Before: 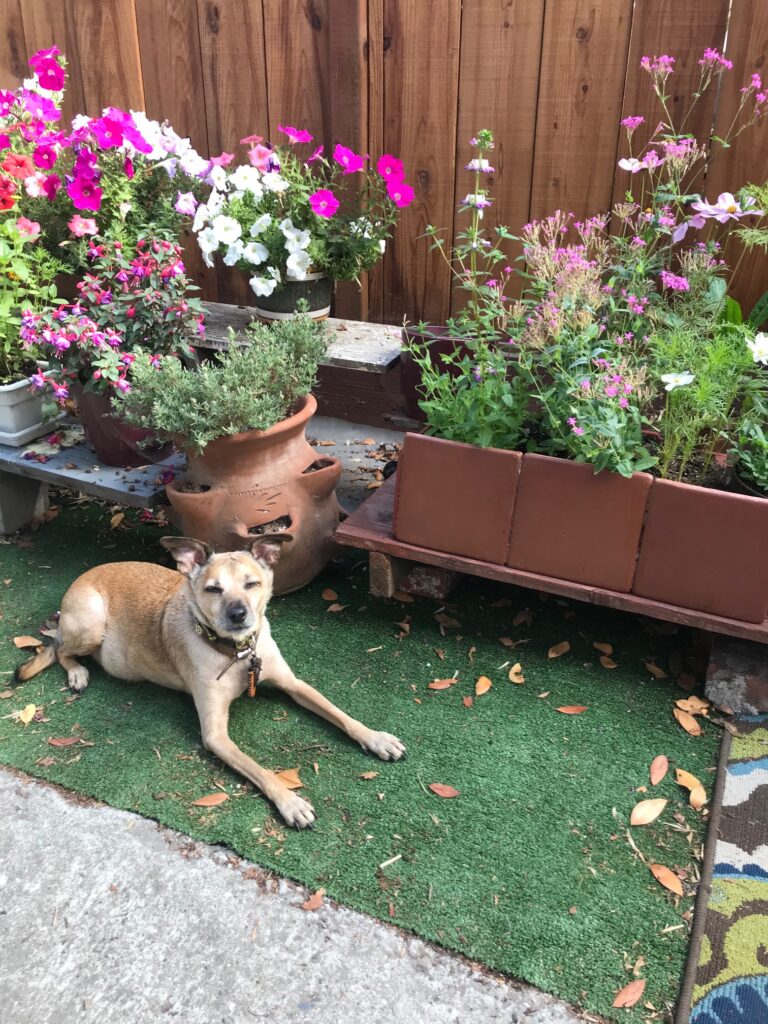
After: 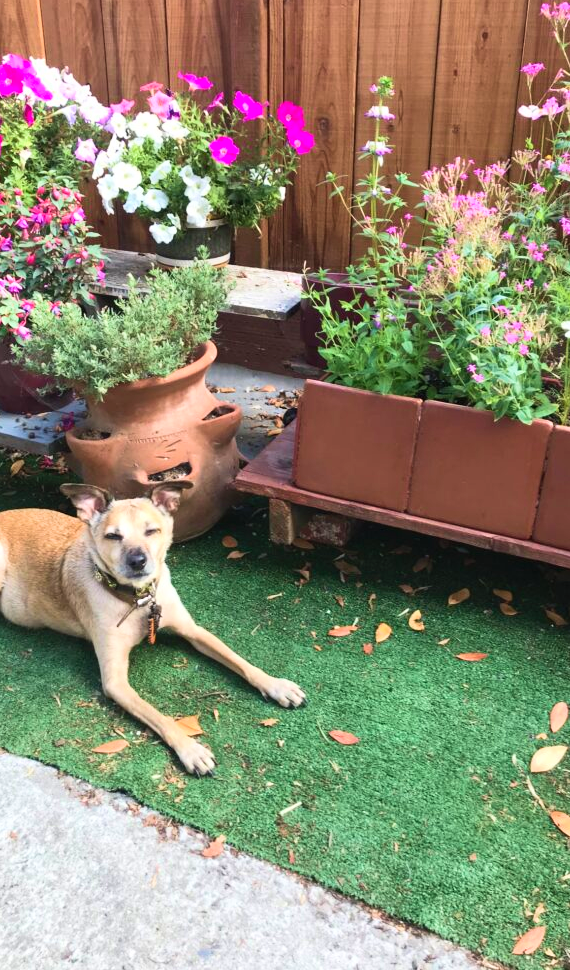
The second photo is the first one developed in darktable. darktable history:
crop and rotate: left 13.15%, top 5.251%, right 12.609%
velvia: on, module defaults
contrast brightness saturation: contrast 0.2, brightness 0.16, saturation 0.22
